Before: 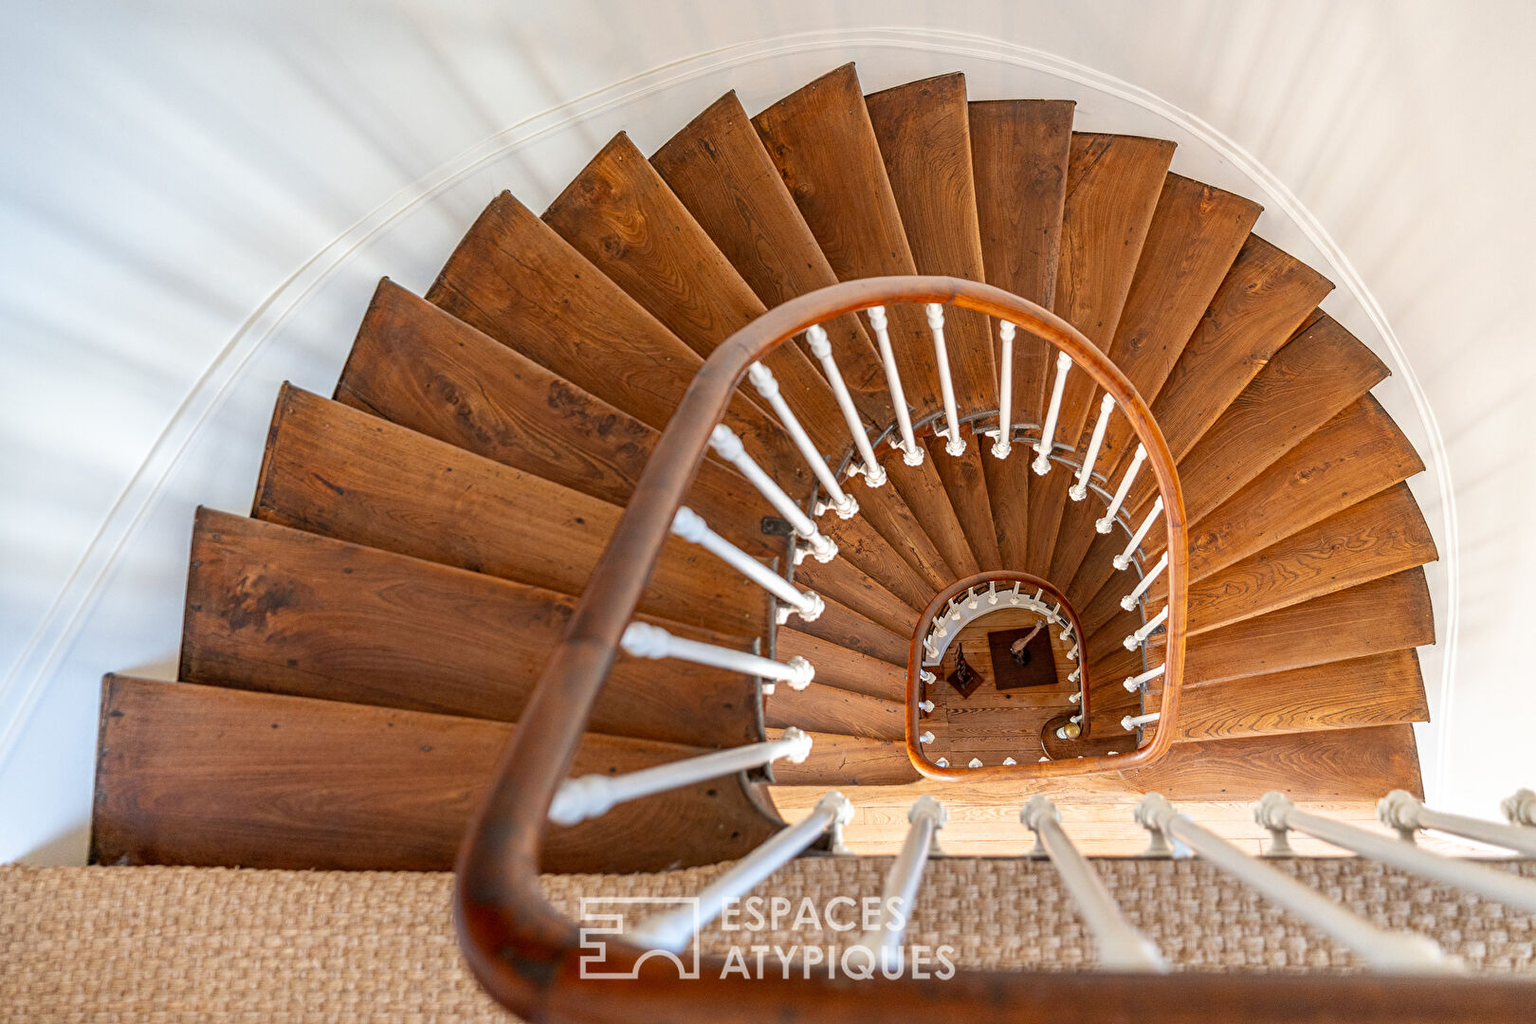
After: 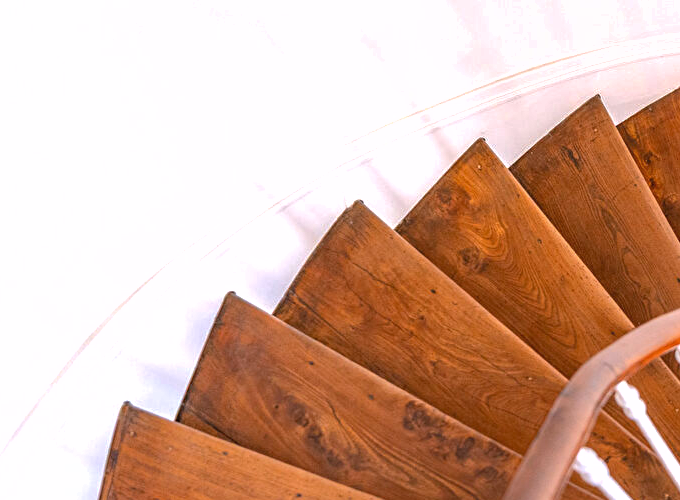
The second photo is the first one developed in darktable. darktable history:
crop and rotate: left 10.817%, top 0.062%, right 47.194%, bottom 53.626%
shadows and highlights: shadows 30
exposure: exposure 0.657 EV, compensate highlight preservation false
white balance: red 1.05, blue 1.072
